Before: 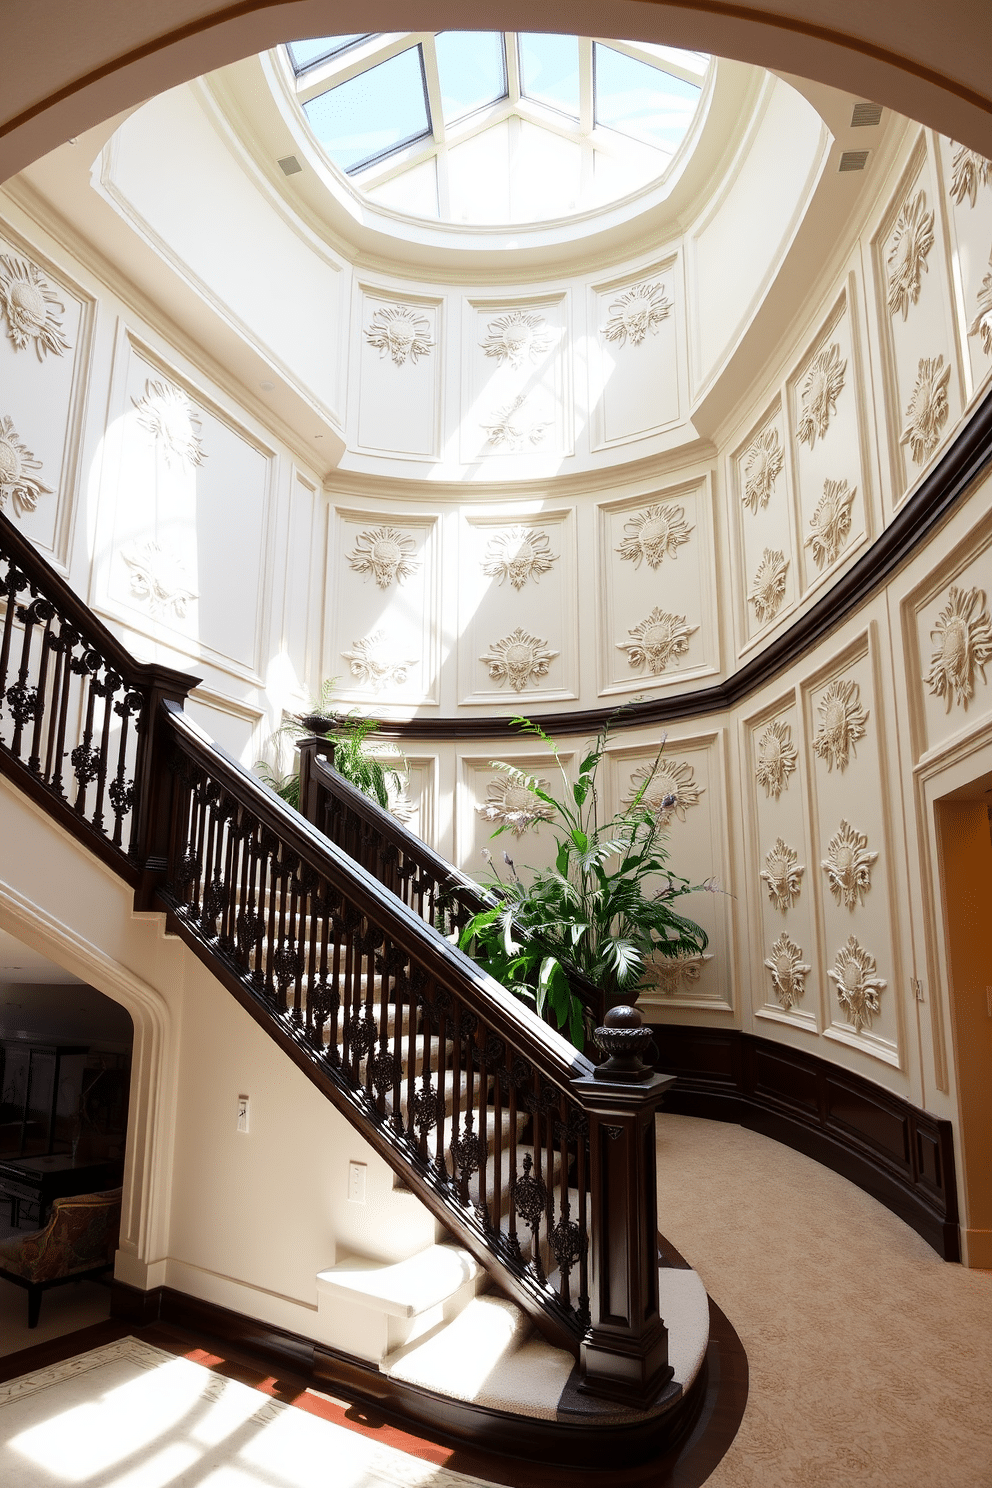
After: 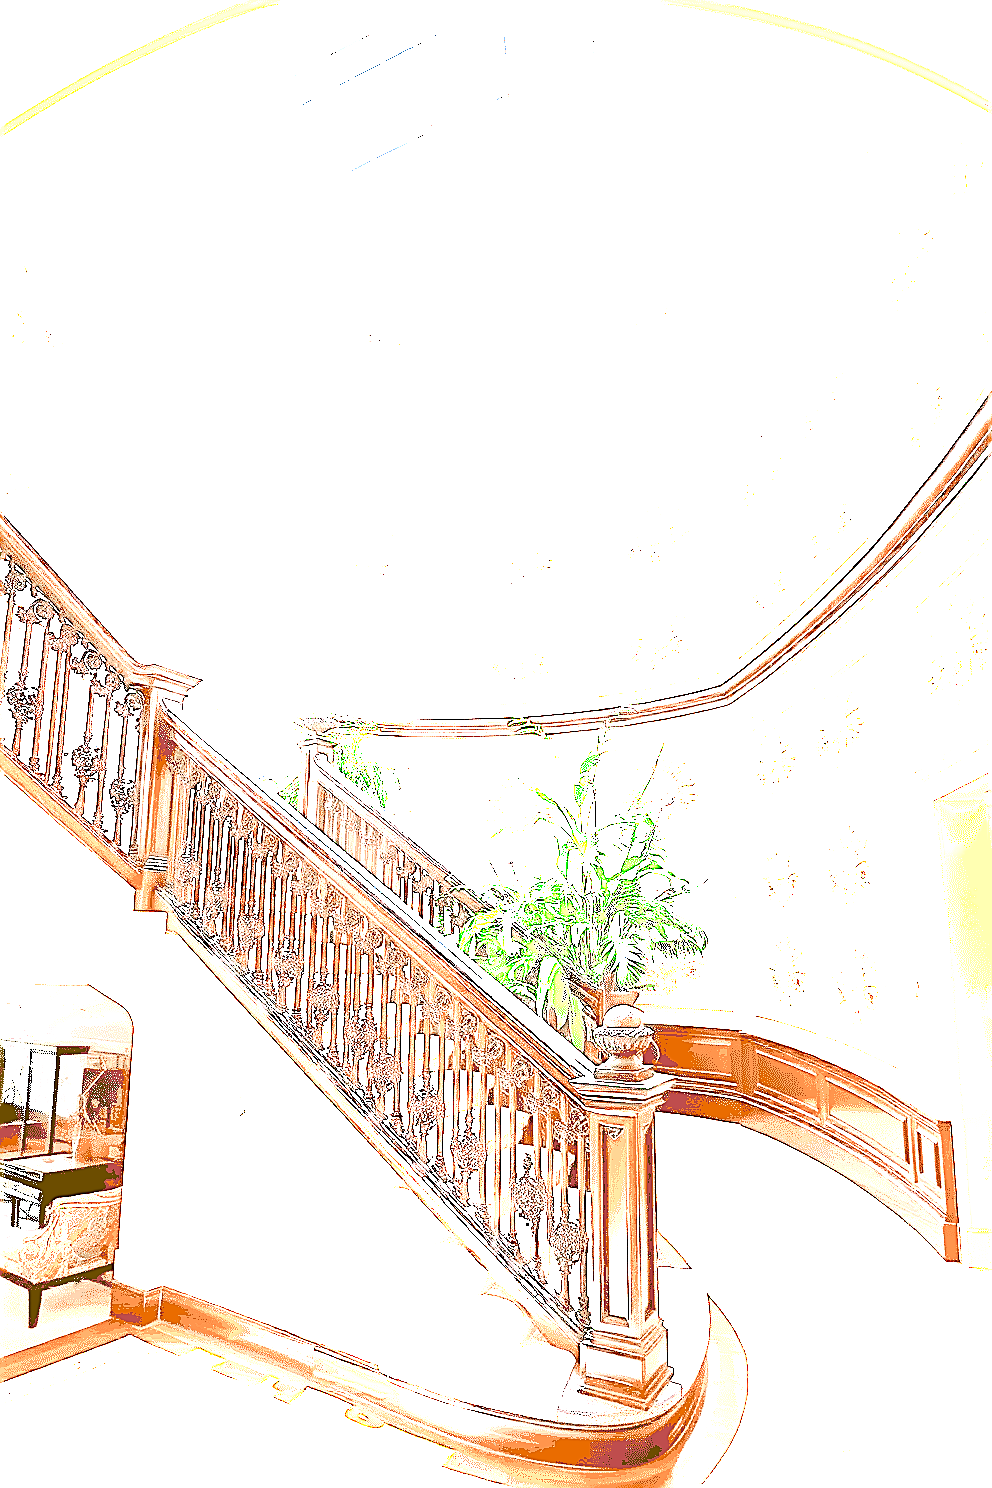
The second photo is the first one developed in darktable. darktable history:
exposure: exposure 7.942 EV, compensate exposure bias true, compensate highlight preservation false
sharpen: radius 1.388, amount 1.267, threshold 0.702
